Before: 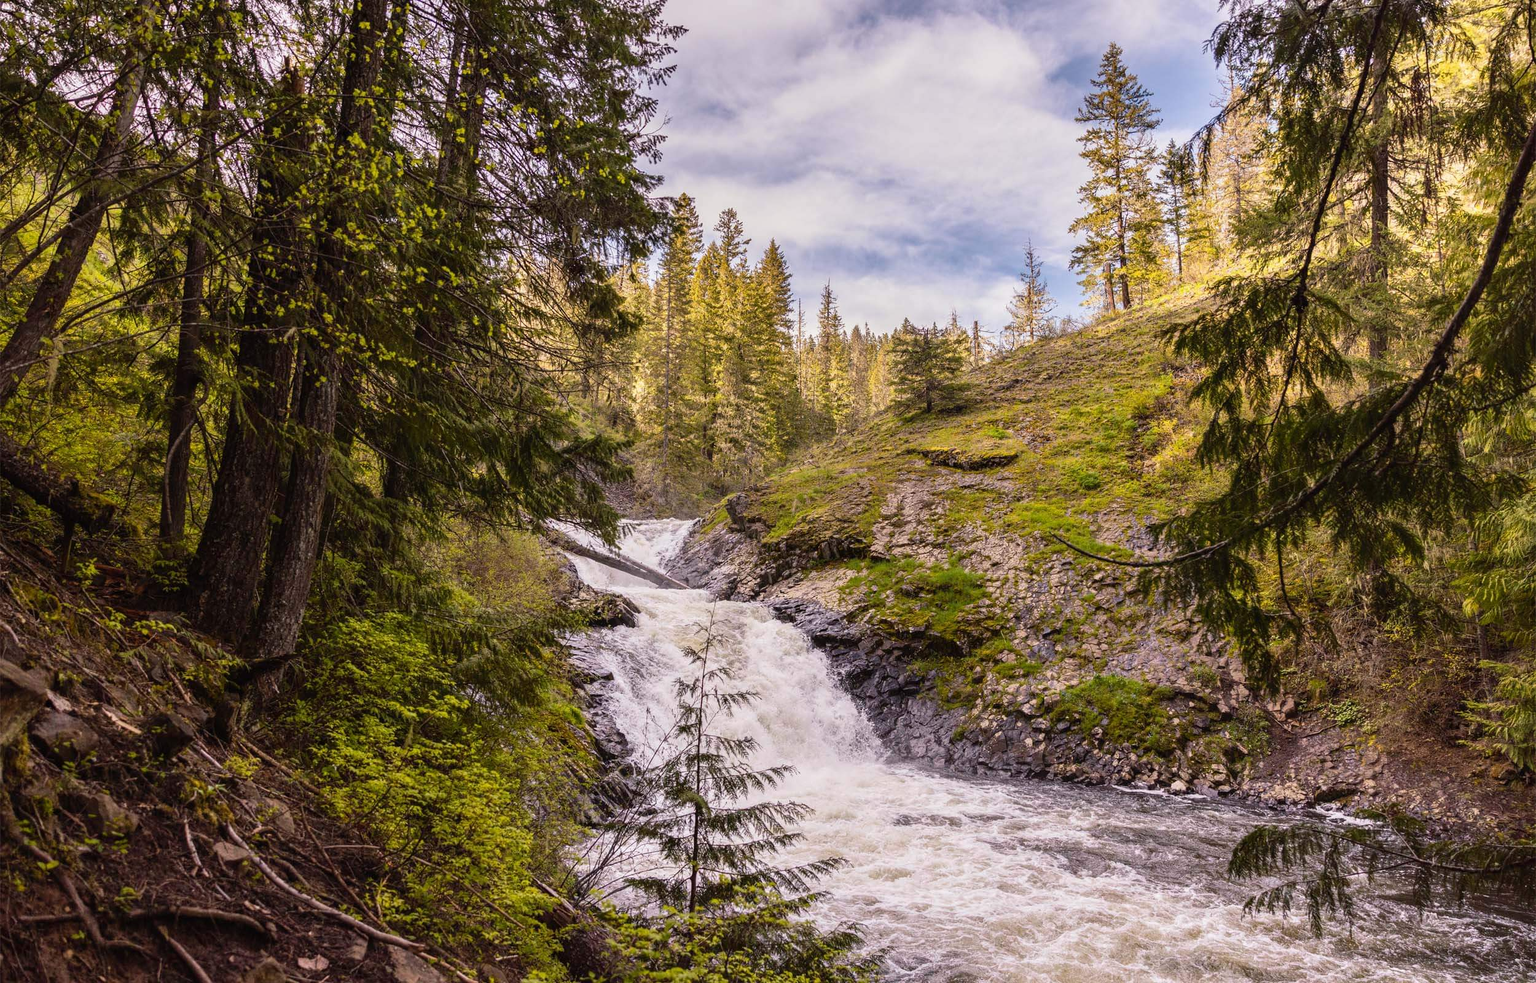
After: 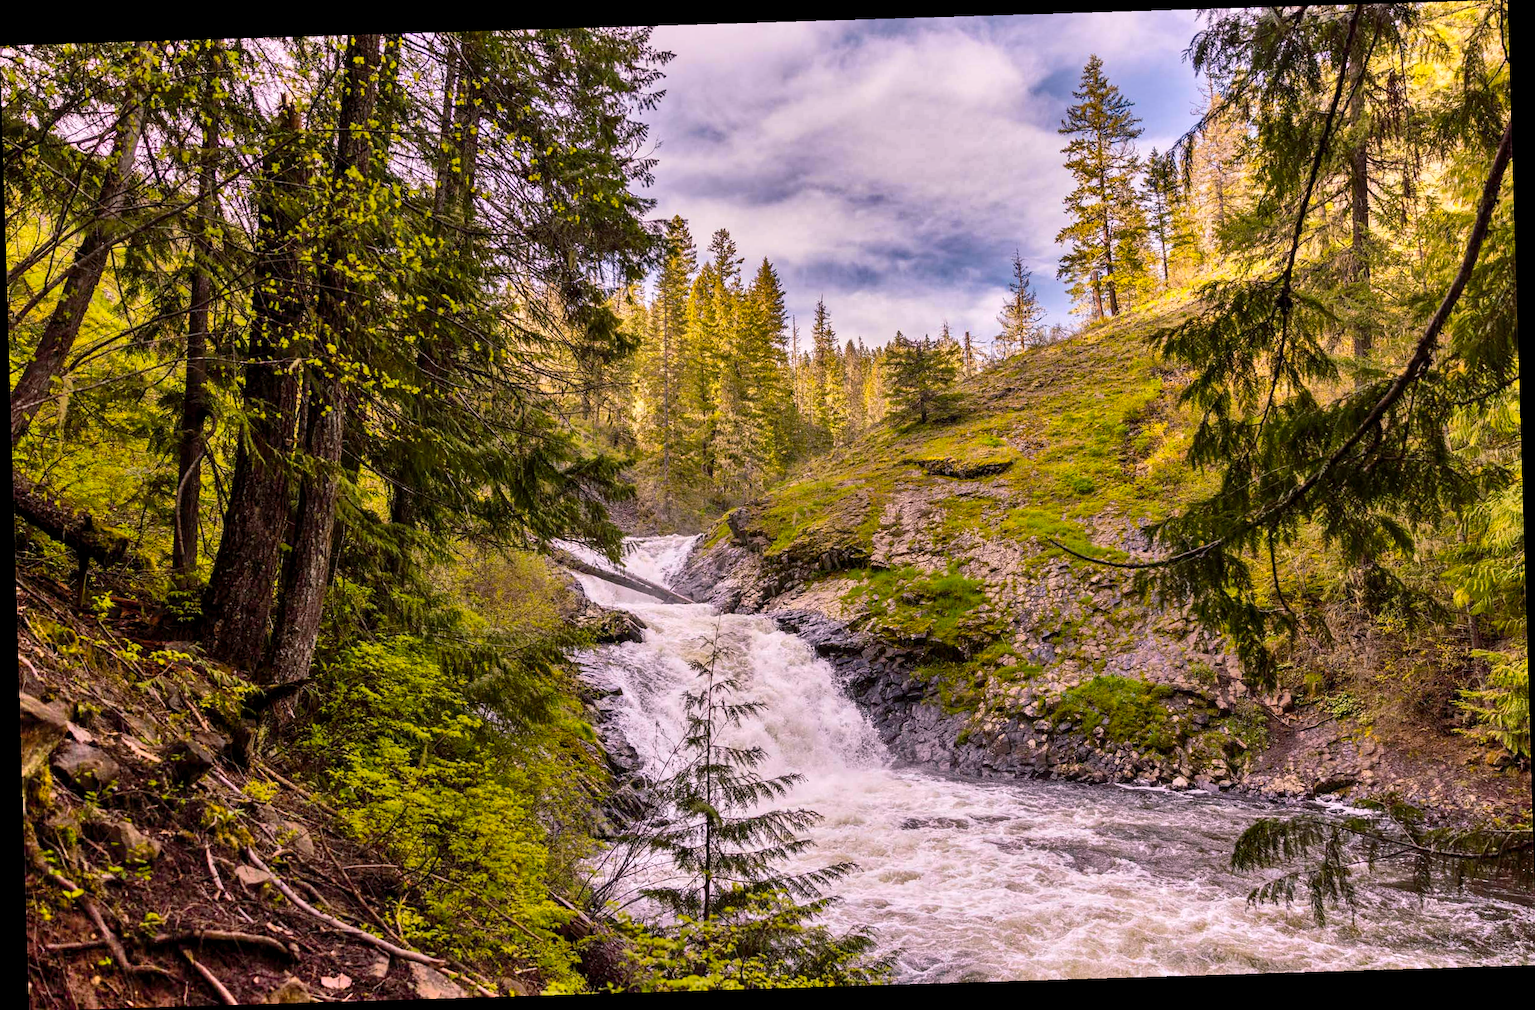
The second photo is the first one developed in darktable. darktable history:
shadows and highlights: radius 100.41, shadows 50.55, highlights -64.36, highlights color adjustment 49.82%, soften with gaussian
color balance rgb: shadows lift › chroma 2%, shadows lift › hue 217.2°, power › chroma 0.25%, power › hue 60°, highlights gain › chroma 1.5%, highlights gain › hue 309.6°, global offset › luminance -0.25%, perceptual saturation grading › global saturation 15%, global vibrance 15%
rotate and perspective: rotation -1.75°, automatic cropping off
exposure: black level correction 0.001, exposure 0.14 EV, compensate highlight preservation false
